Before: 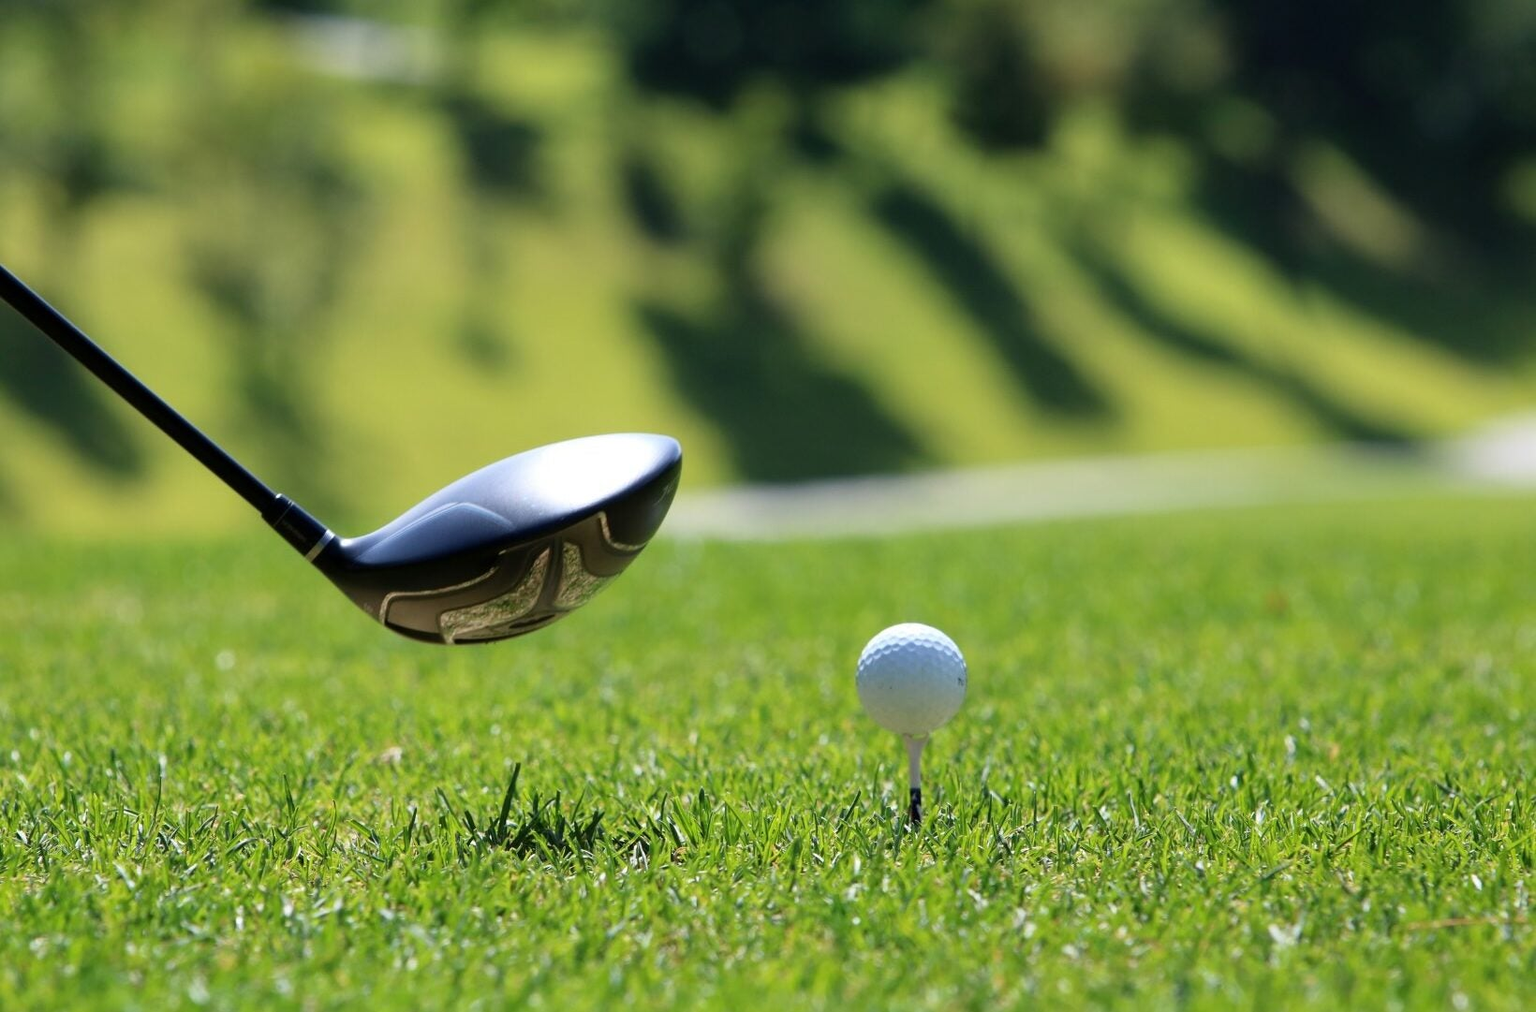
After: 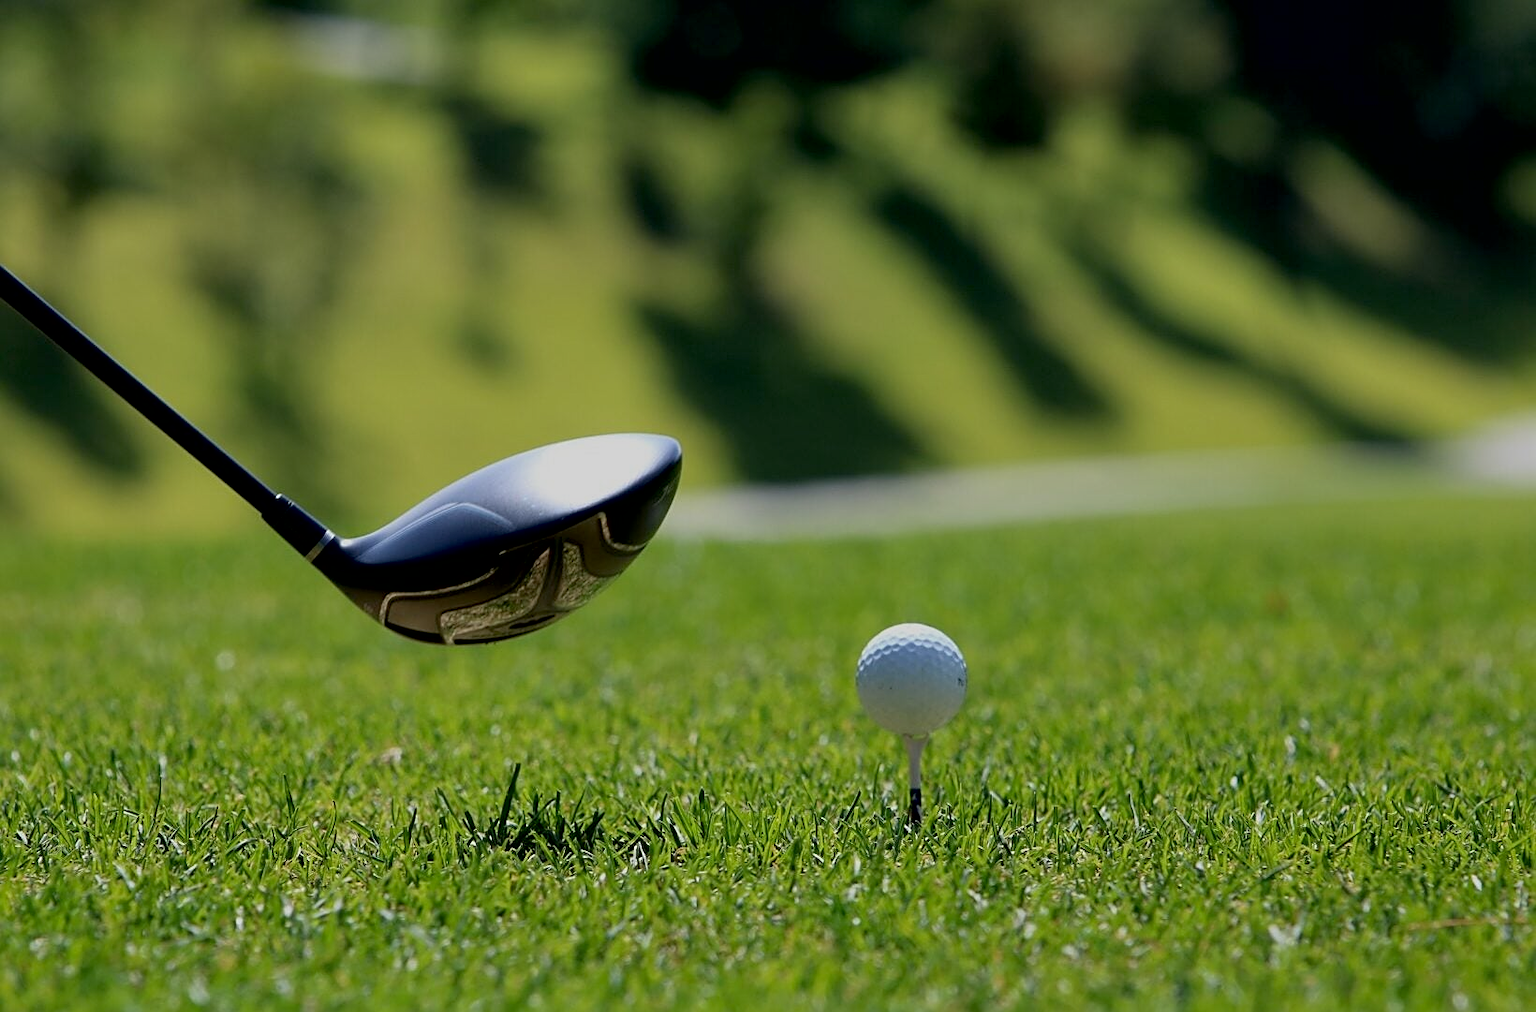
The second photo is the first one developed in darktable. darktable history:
exposure: black level correction 0.009, exposure -0.66 EV, compensate highlight preservation false
local contrast: mode bilateral grid, contrast 100, coarseness 100, detail 108%, midtone range 0.2
sharpen: on, module defaults
